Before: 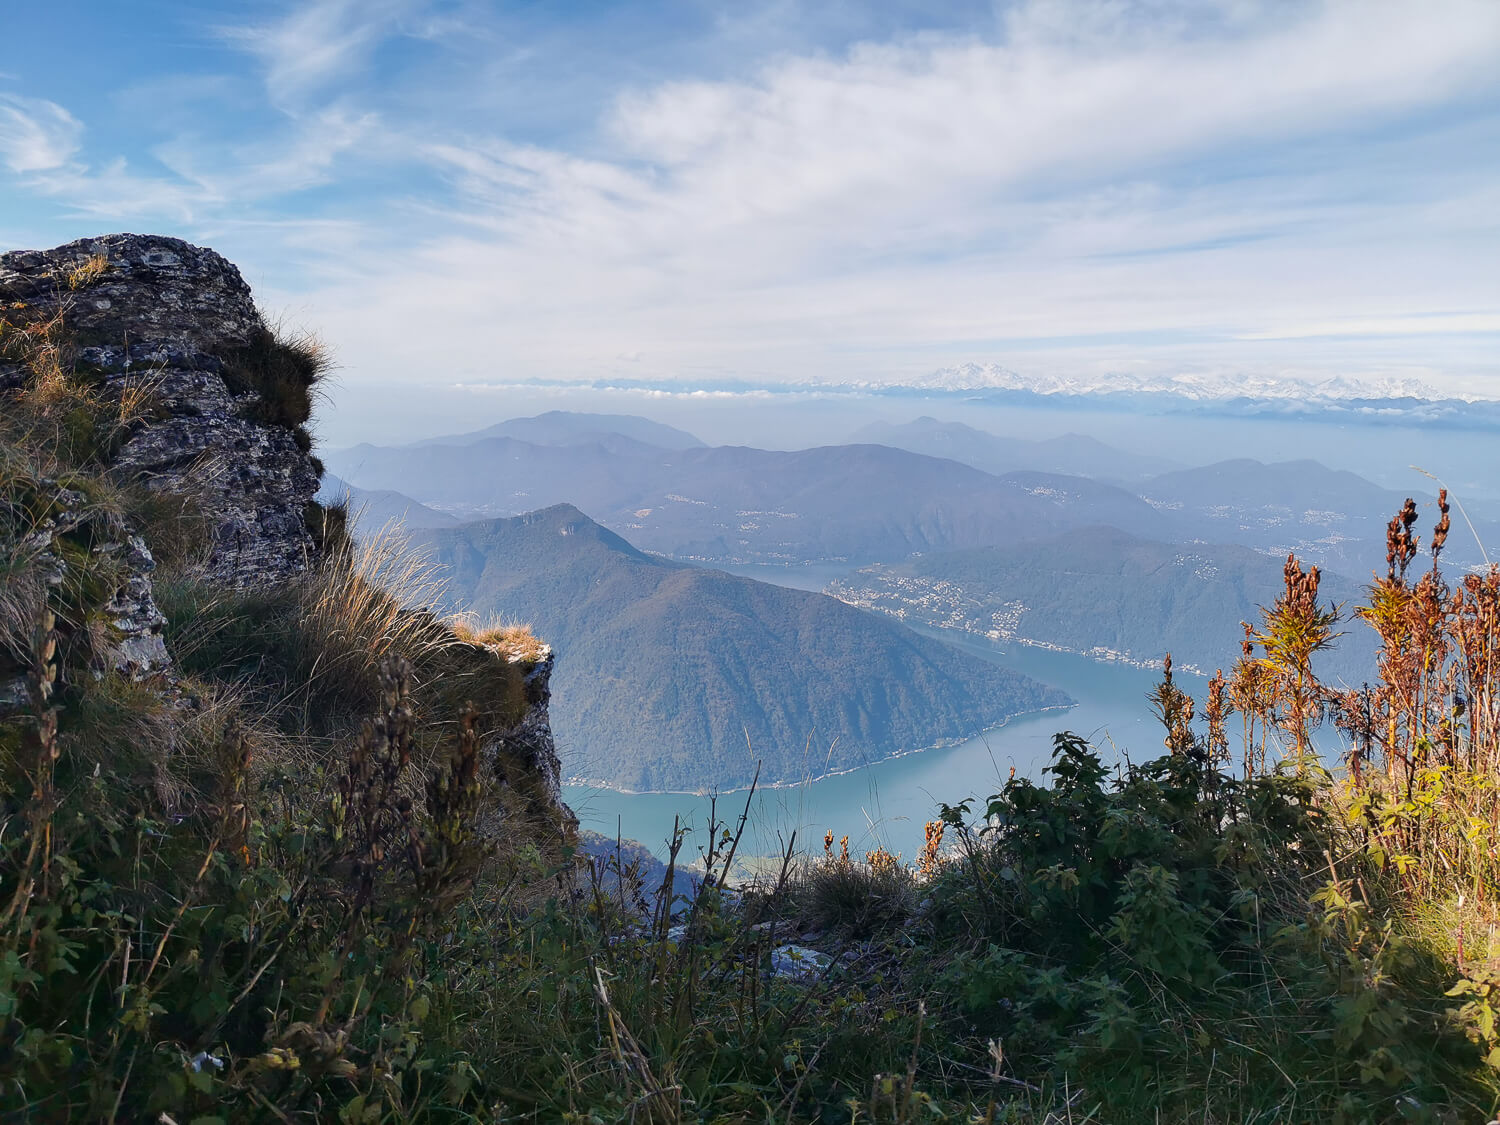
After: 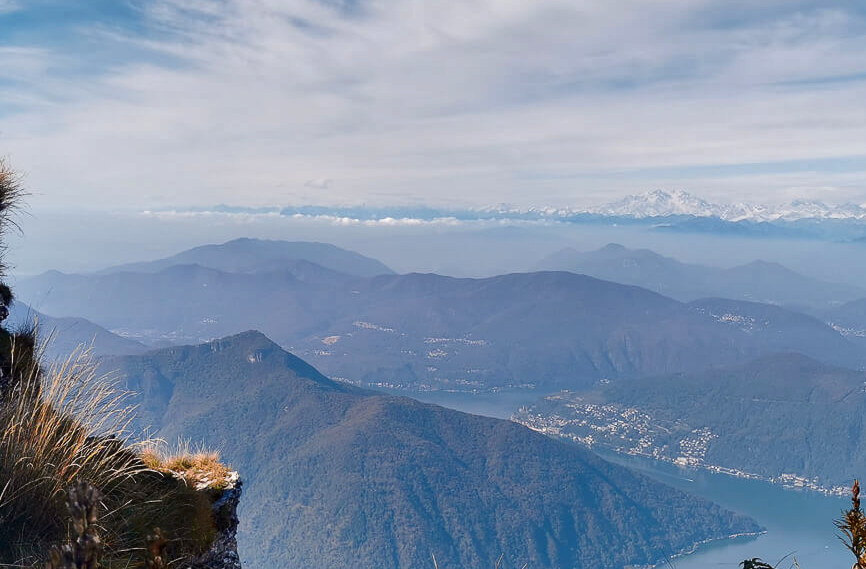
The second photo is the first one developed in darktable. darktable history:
crop: left 20.836%, top 15.429%, right 21.411%, bottom 33.918%
shadows and highlights: radius 131.12, soften with gaussian
base curve: curves: ch0 [(0, 0) (0.989, 0.992)]
contrast brightness saturation: contrast 0.069, brightness -0.145, saturation 0.115
